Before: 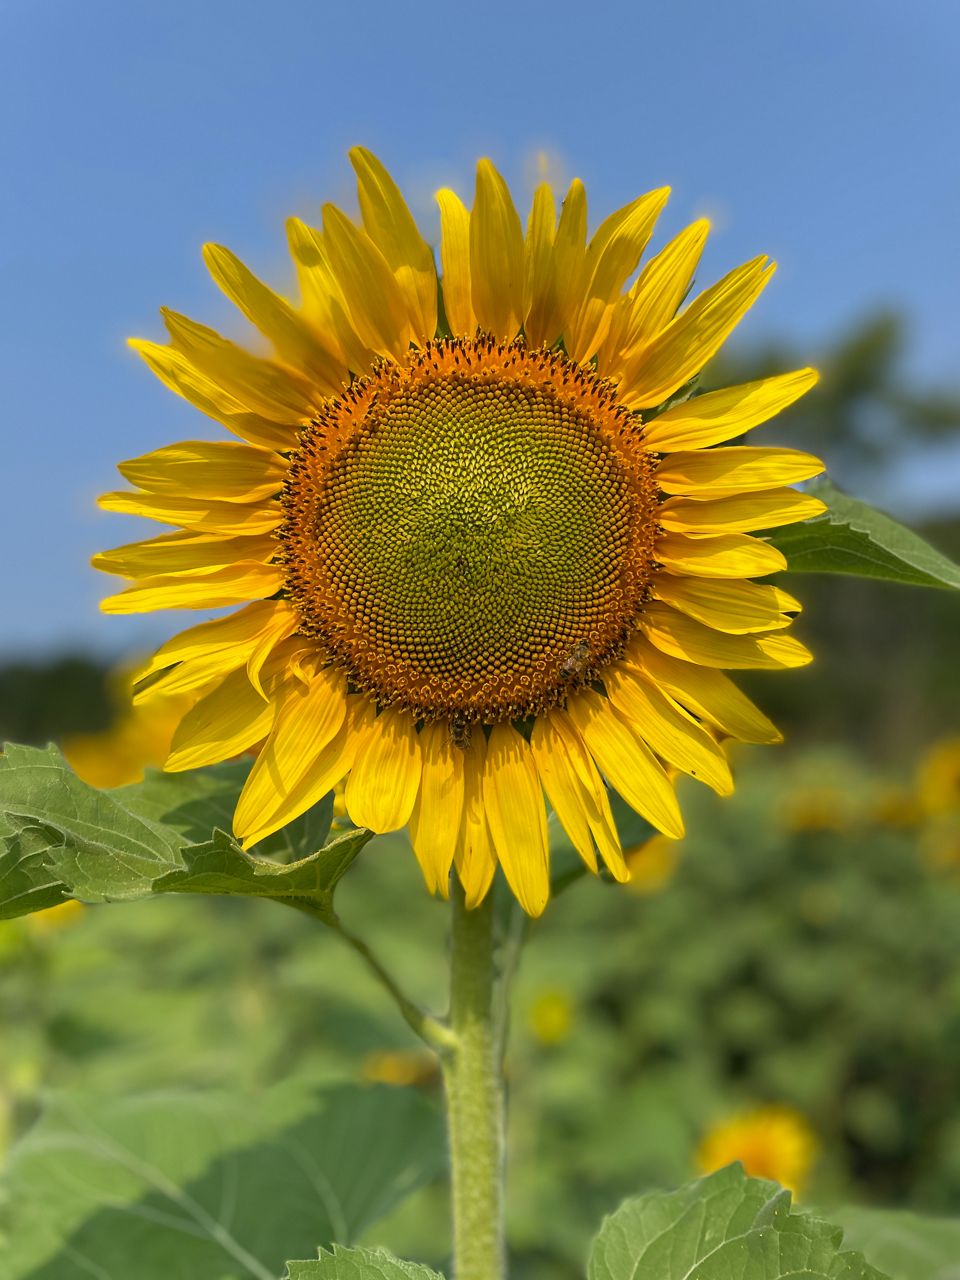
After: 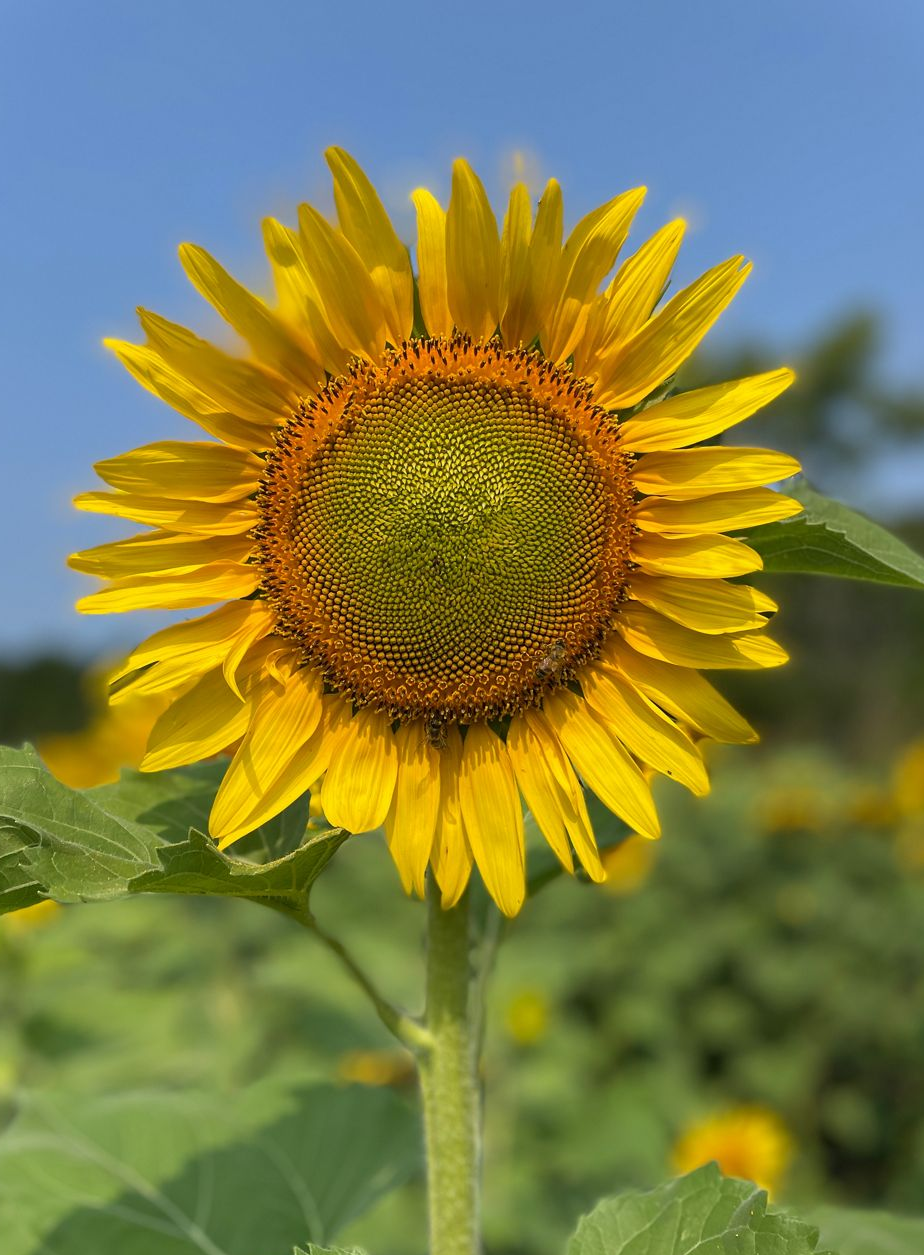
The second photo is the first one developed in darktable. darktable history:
crop and rotate: left 2.548%, right 1.132%, bottom 1.89%
